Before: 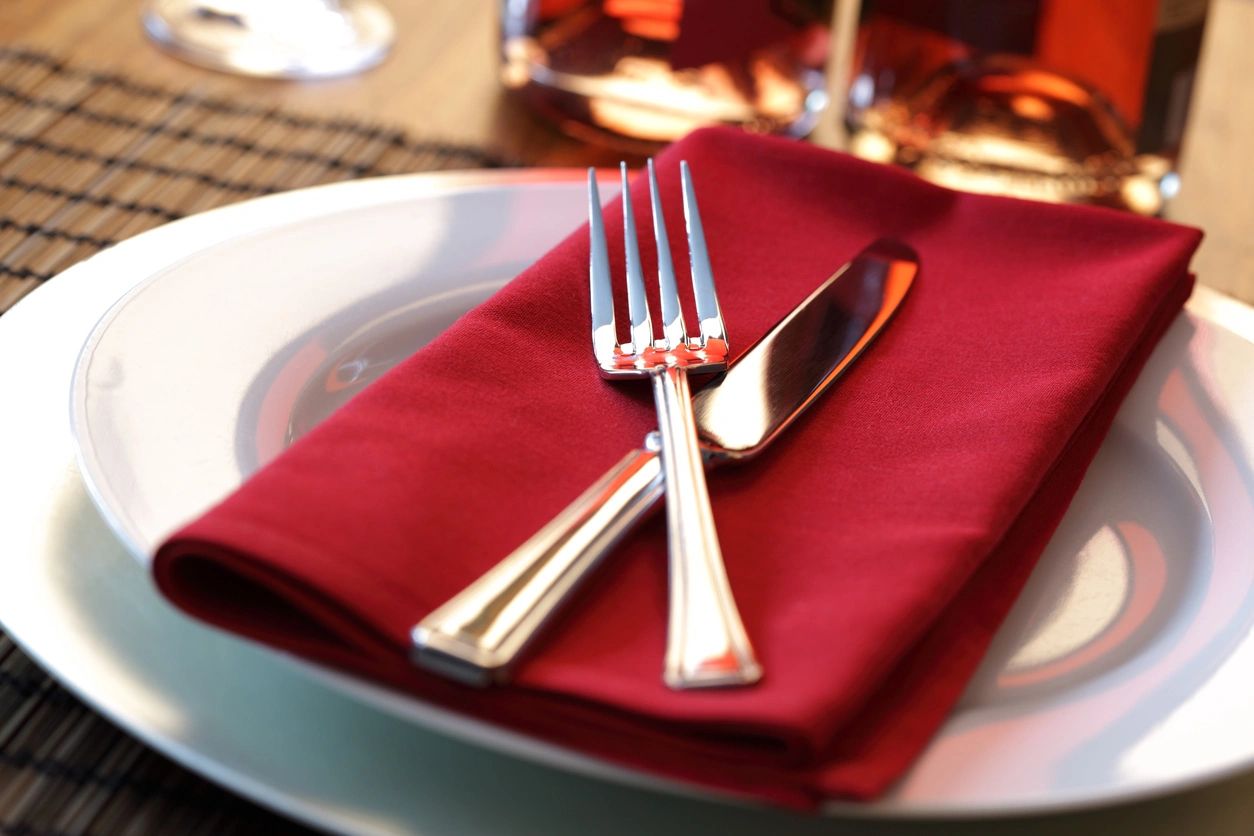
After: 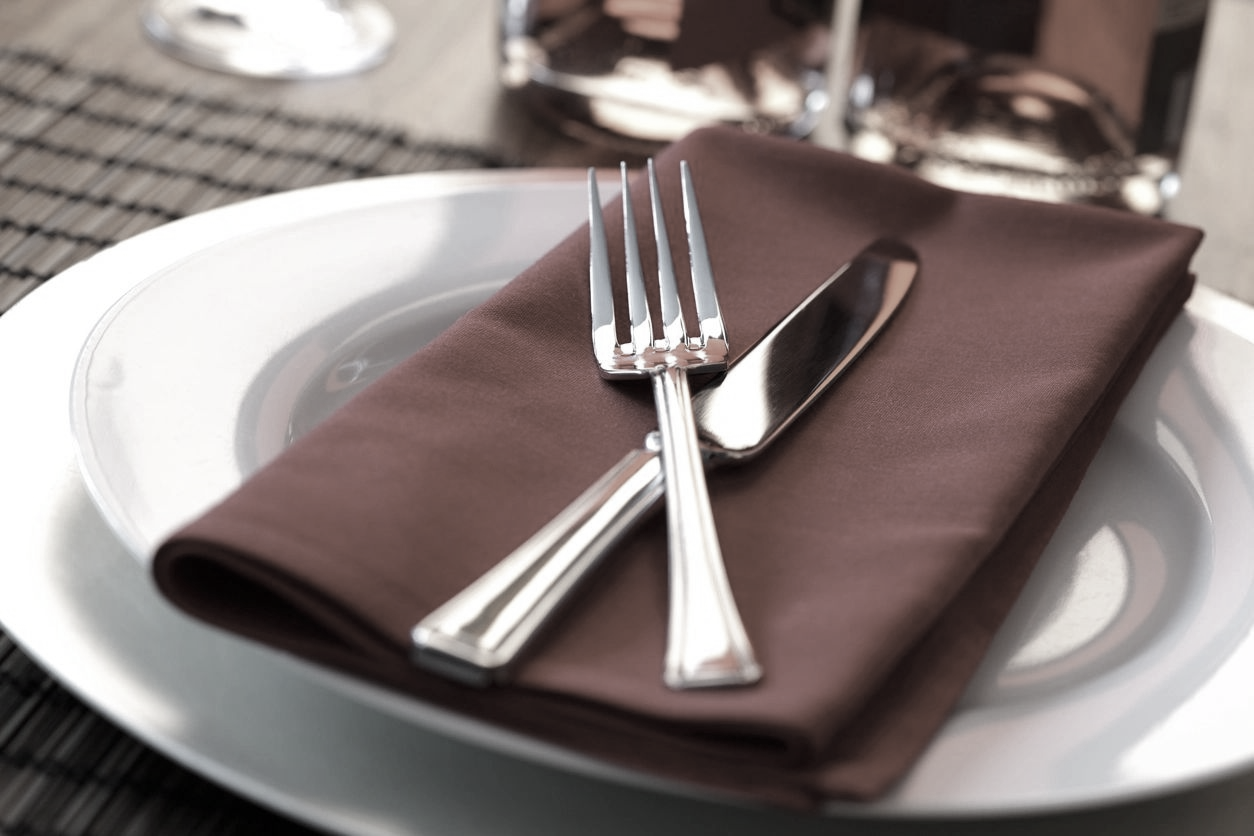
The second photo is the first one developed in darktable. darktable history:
color correction: highlights b* 0.048, saturation 0.192
